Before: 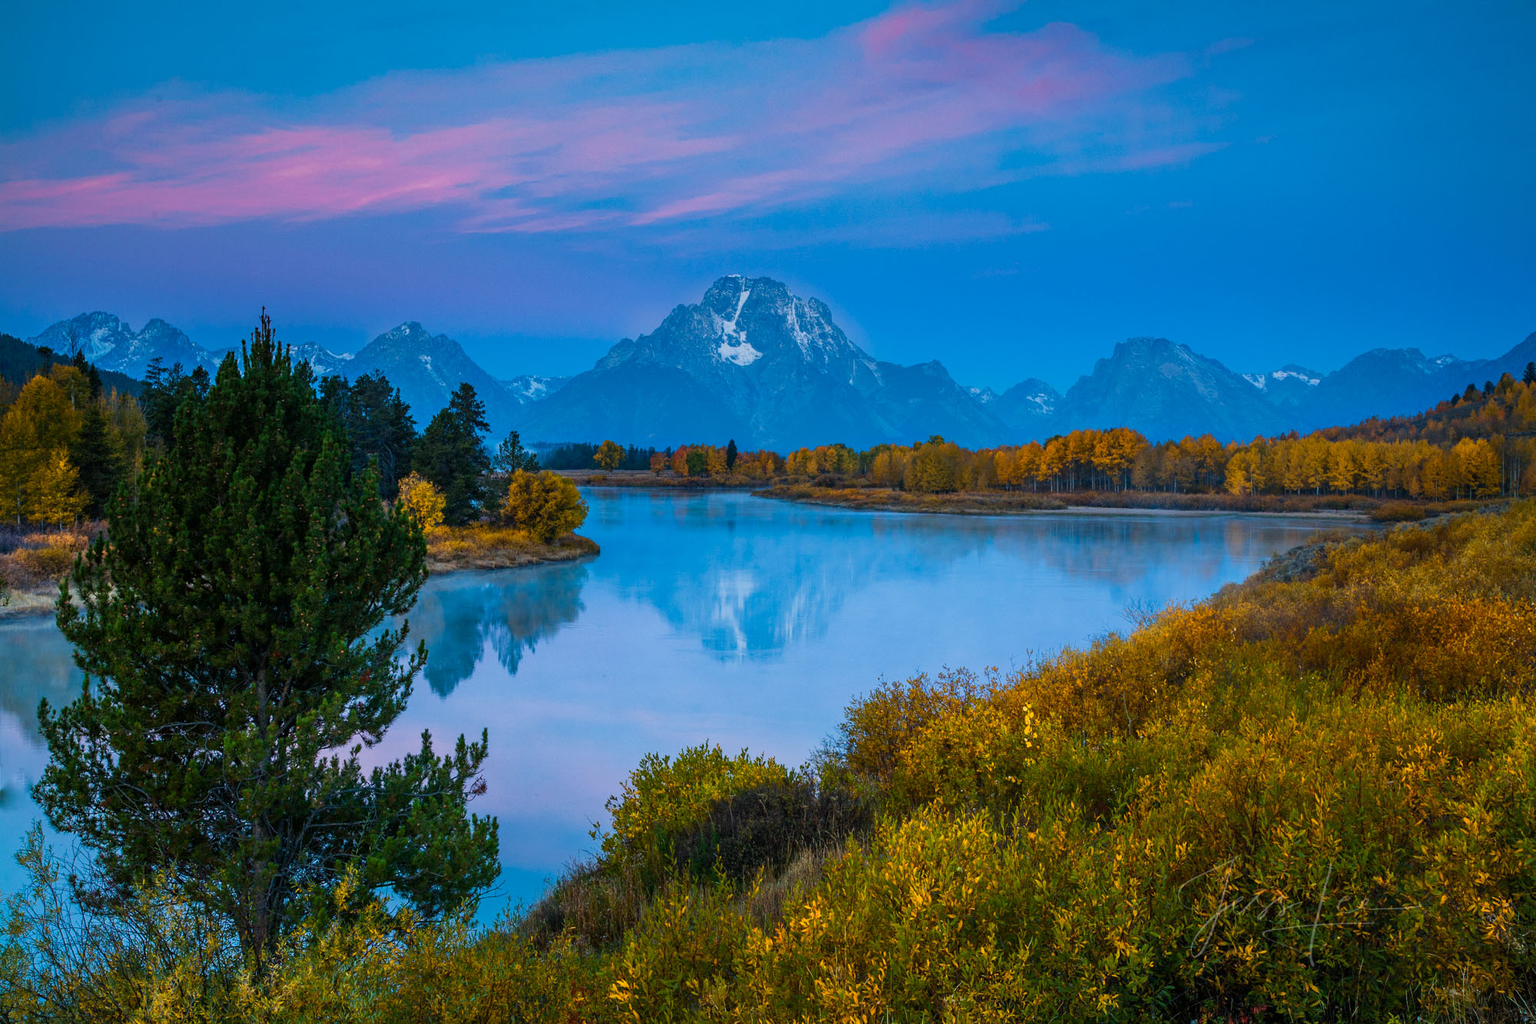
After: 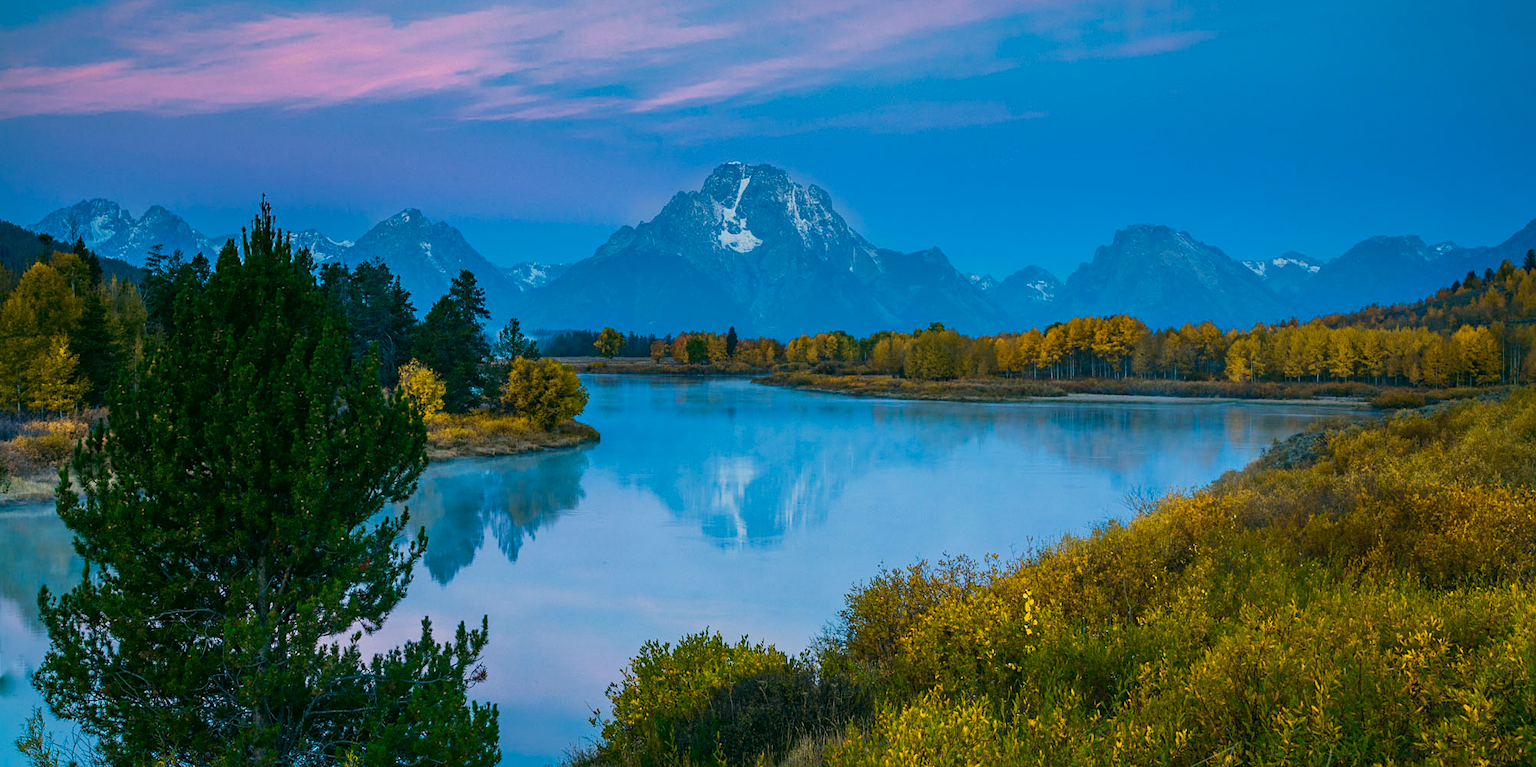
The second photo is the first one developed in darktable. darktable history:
shadows and highlights: shadows 25, highlights -25
color correction: highlights a* -0.482, highlights b* 9.48, shadows a* -9.48, shadows b* 0.803
color zones: curves: ch0 [(0, 0.558) (0.143, 0.548) (0.286, 0.447) (0.429, 0.259) (0.571, 0.5) (0.714, 0.5) (0.857, 0.593) (1, 0.558)]; ch1 [(0, 0.543) (0.01, 0.544) (0.12, 0.492) (0.248, 0.458) (0.5, 0.534) (0.748, 0.5) (0.99, 0.469) (1, 0.543)]; ch2 [(0, 0.507) (0.143, 0.522) (0.286, 0.505) (0.429, 0.5) (0.571, 0.5) (0.714, 0.5) (0.857, 0.5) (1, 0.507)]
sharpen: amount 0.2
crop: top 11.038%, bottom 13.962%
